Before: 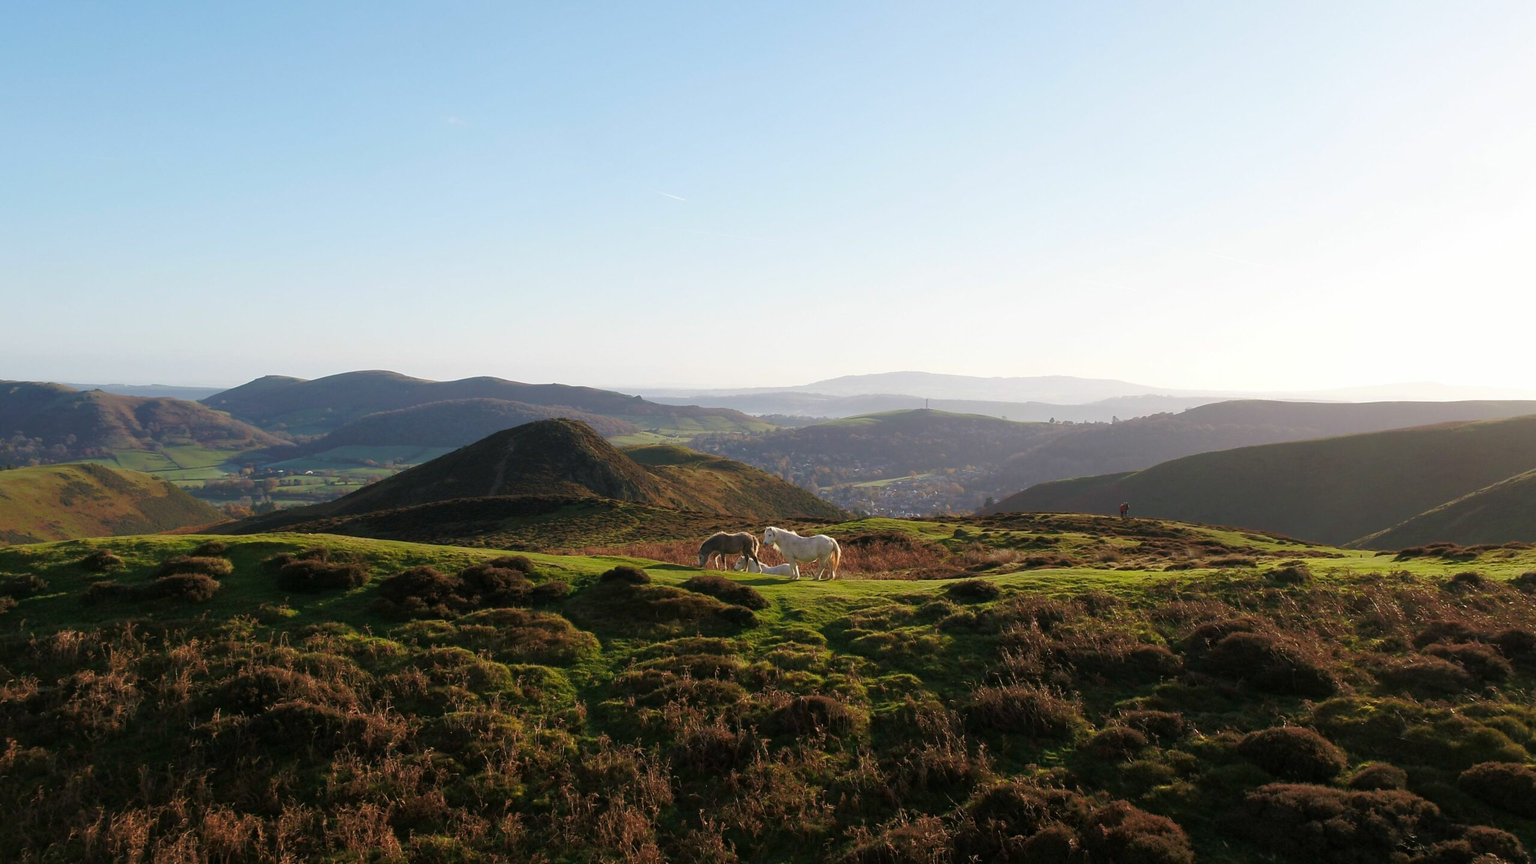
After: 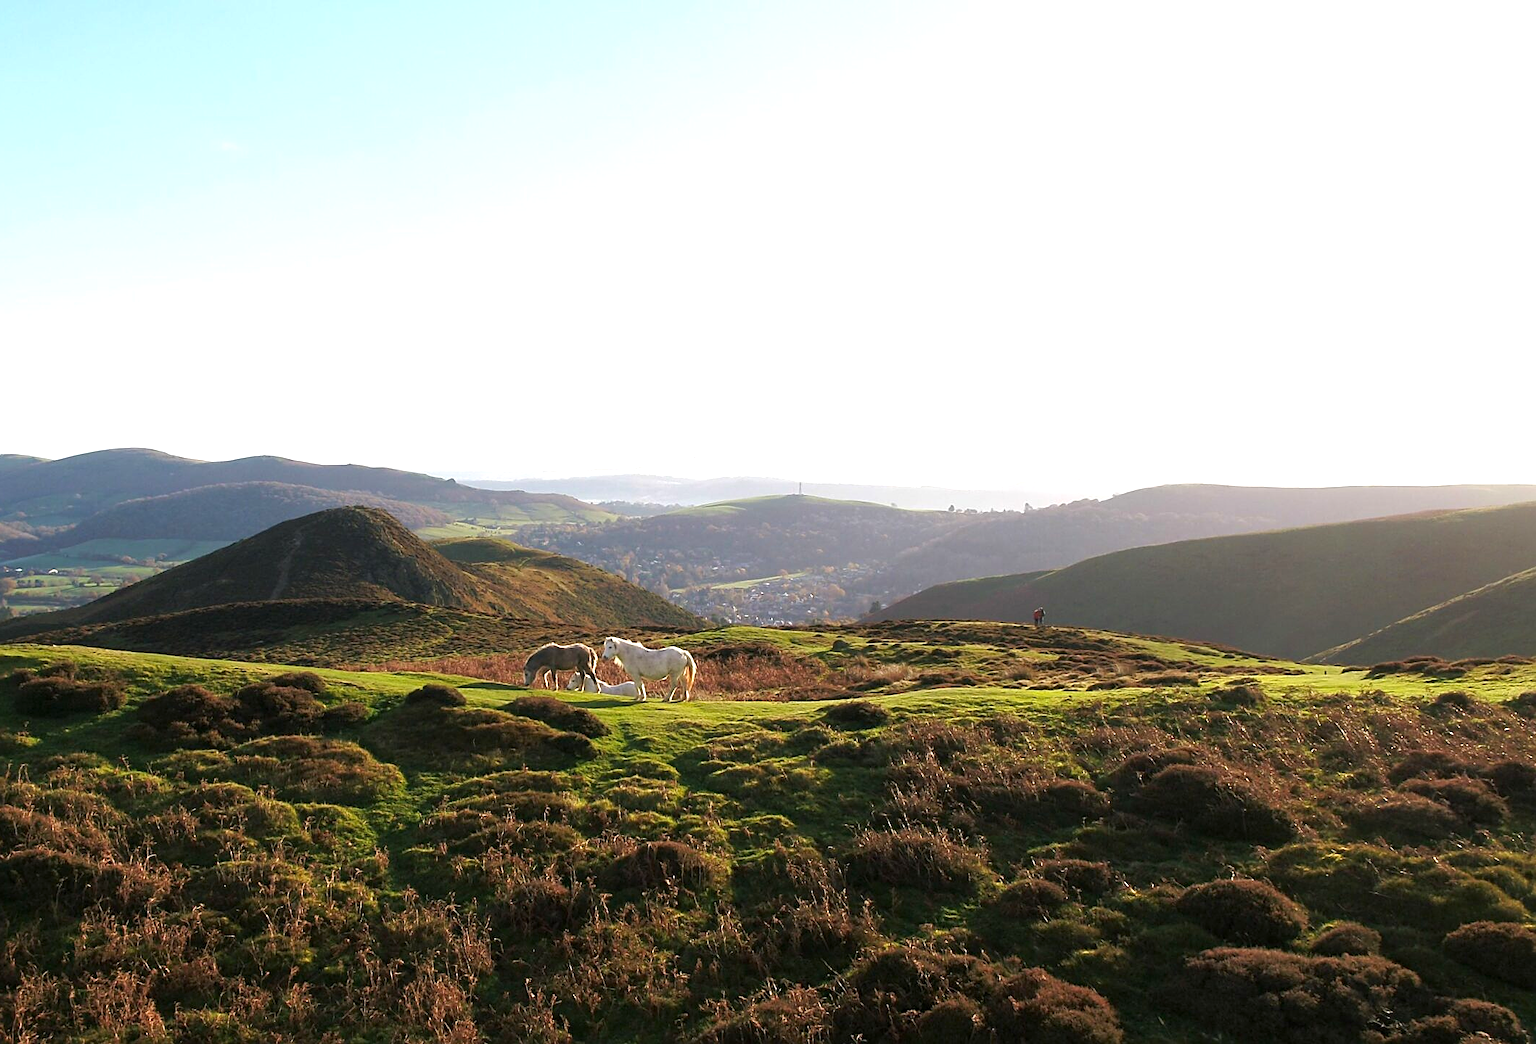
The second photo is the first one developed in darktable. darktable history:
sharpen: on, module defaults
crop: left 17.296%, bottom 0.022%
exposure: exposure 0.791 EV, compensate exposure bias true, compensate highlight preservation false
